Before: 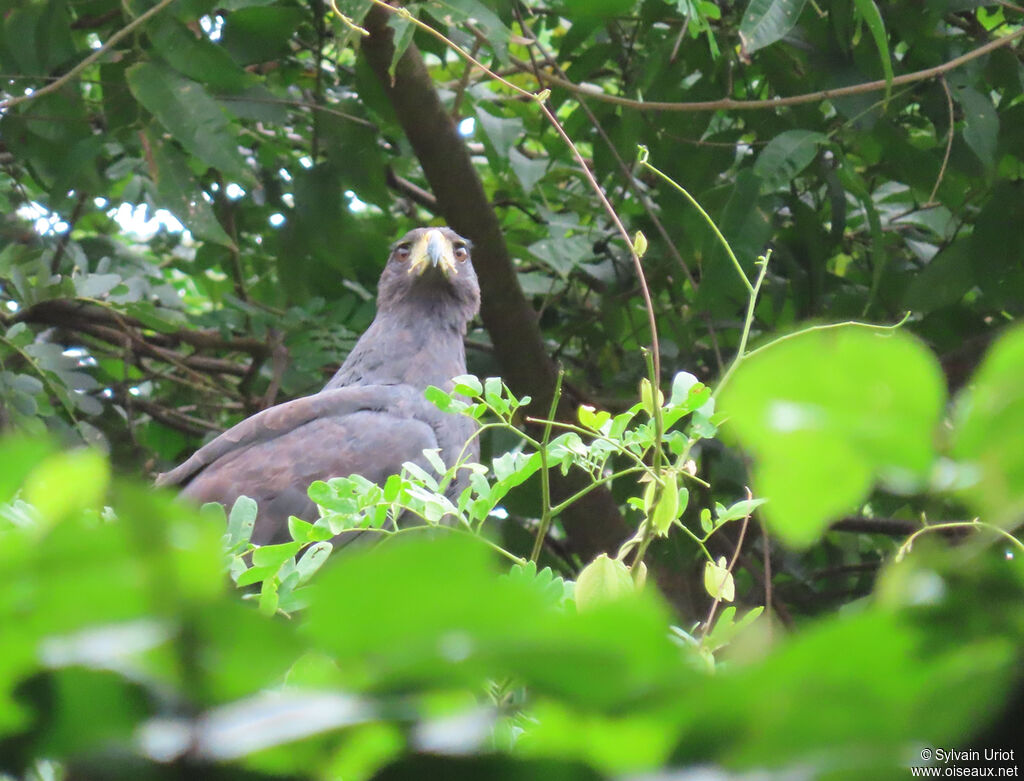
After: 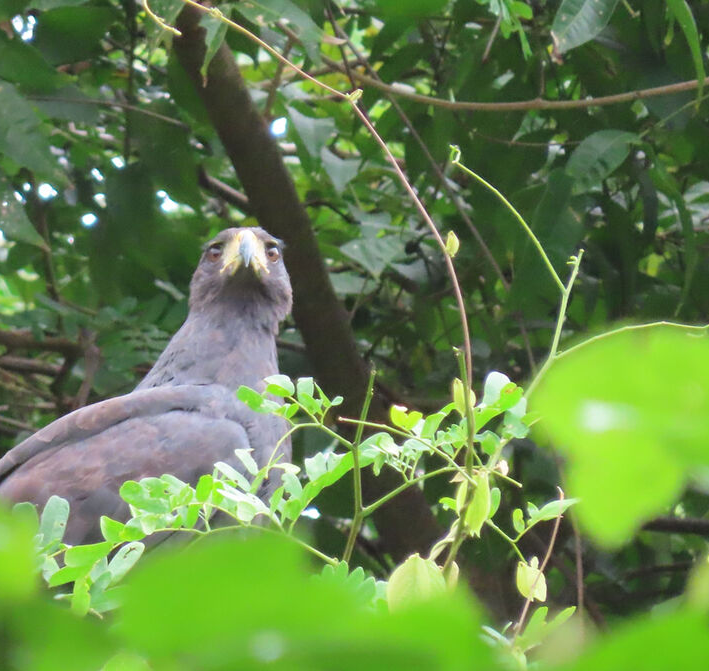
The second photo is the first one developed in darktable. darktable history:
crop: left 18.438%, right 12.238%, bottom 14.044%
